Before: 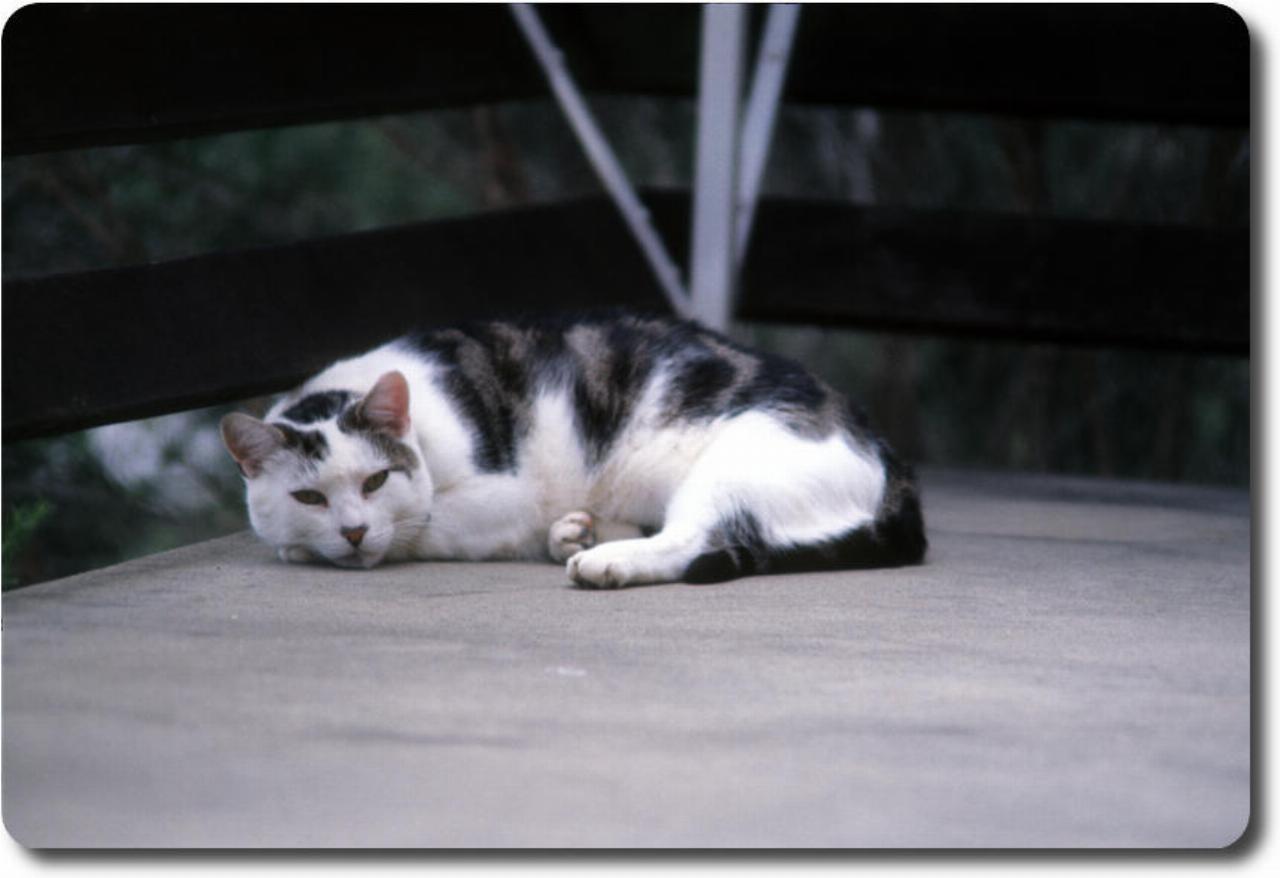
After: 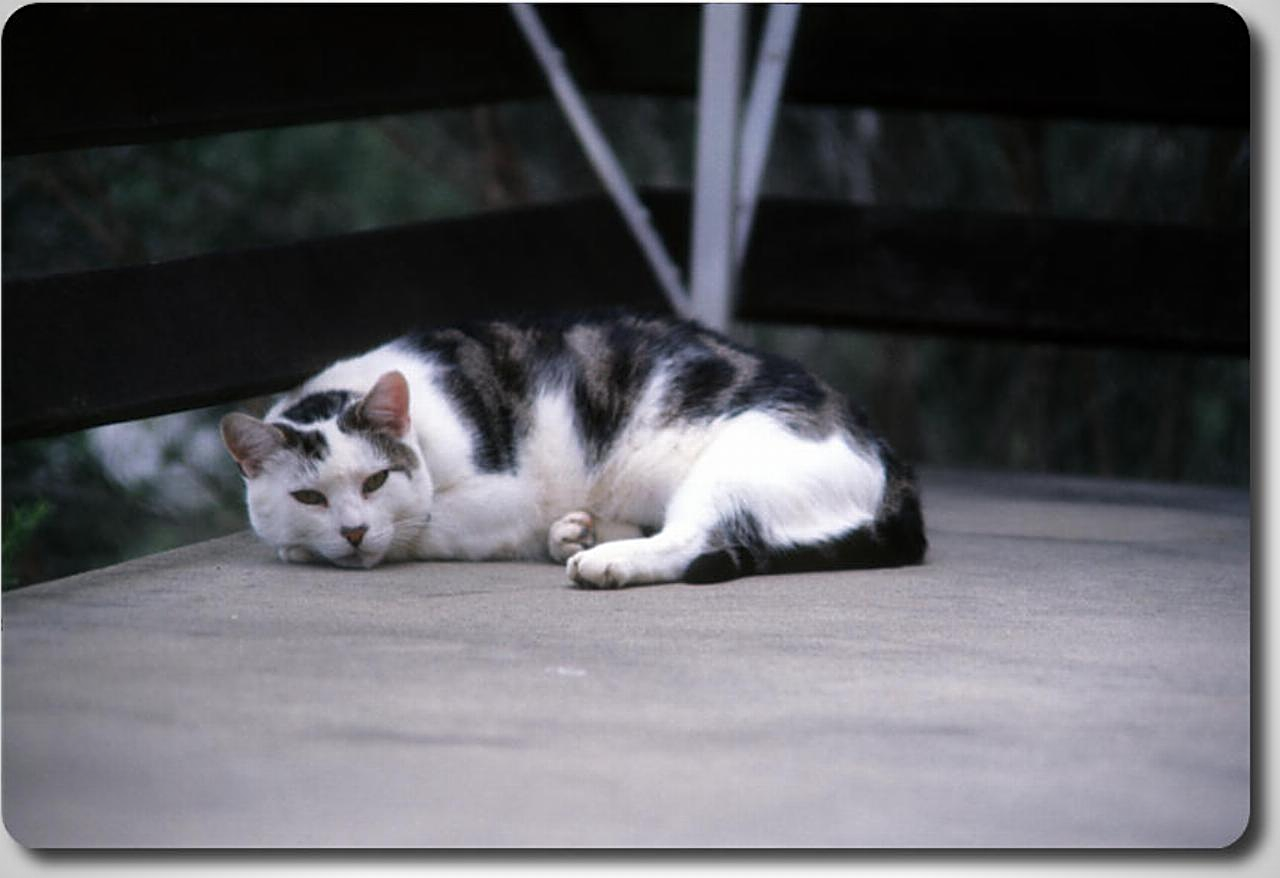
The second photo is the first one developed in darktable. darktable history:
vignetting: saturation 0.373
sharpen: on, module defaults
